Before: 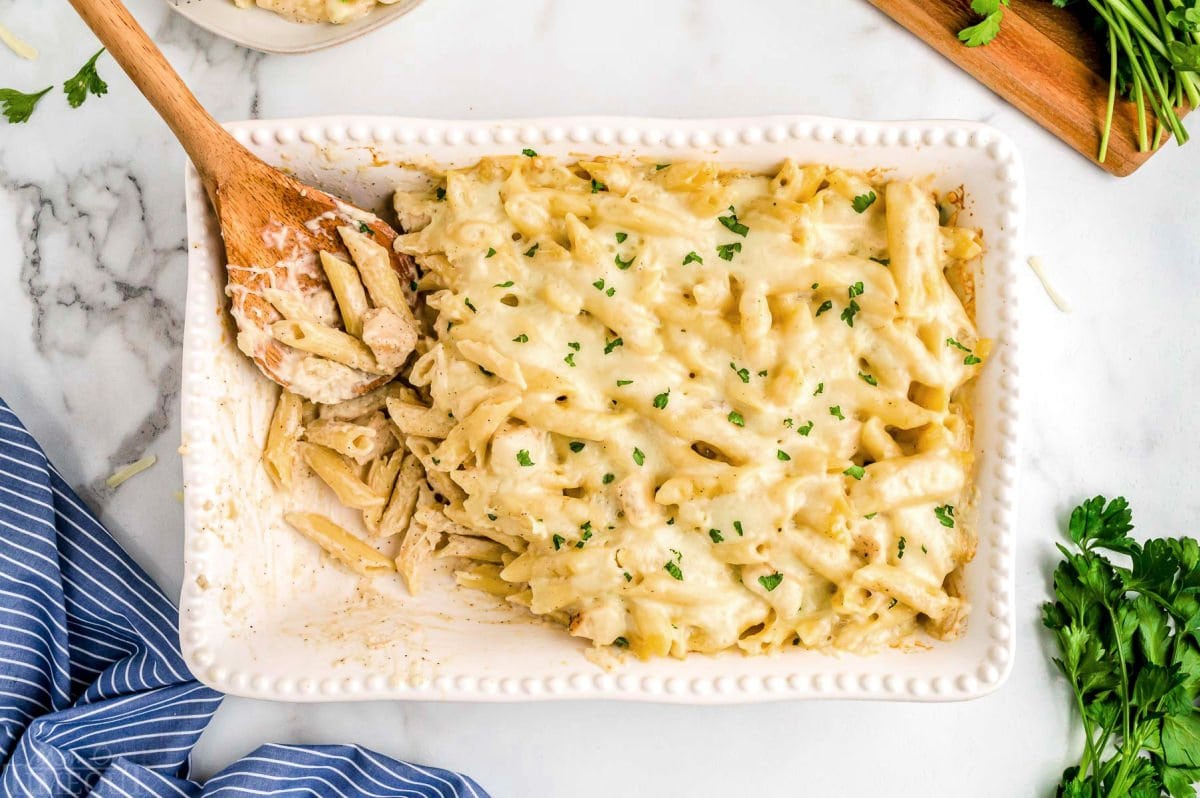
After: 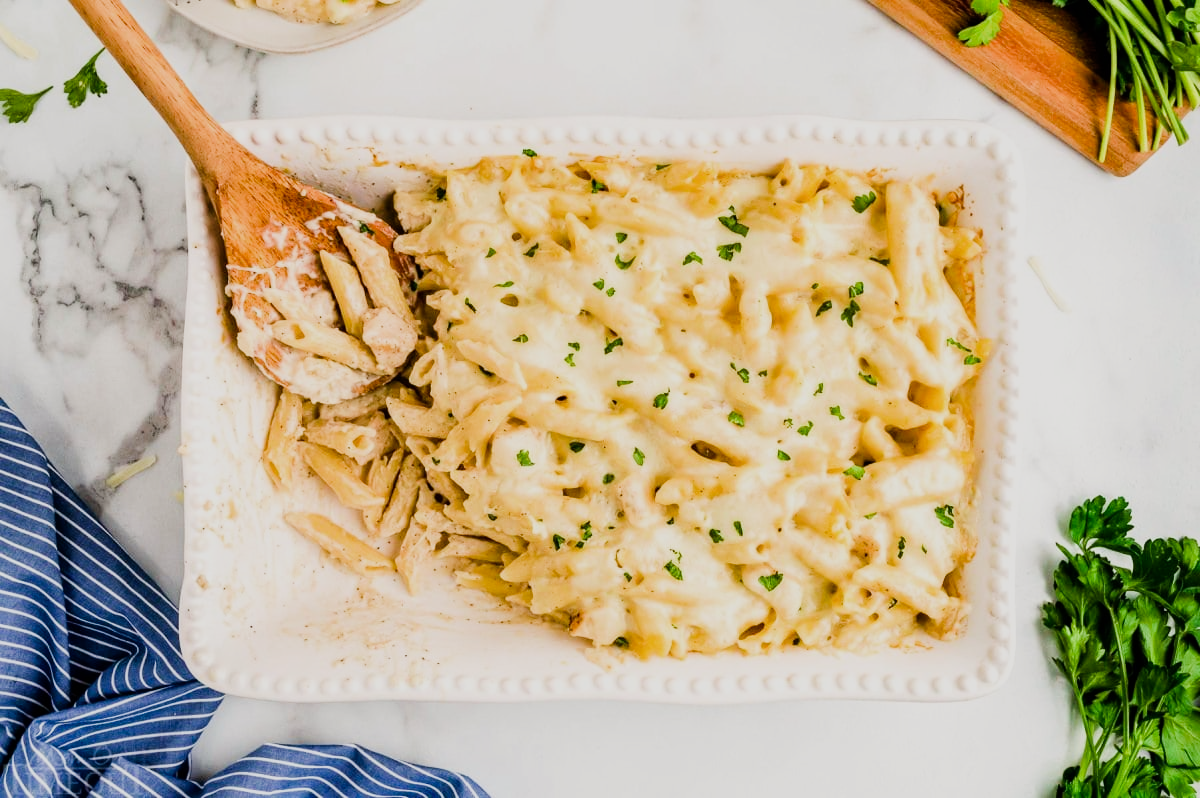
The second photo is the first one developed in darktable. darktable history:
white balance: red 1.009, blue 0.985
sigmoid: on, module defaults
